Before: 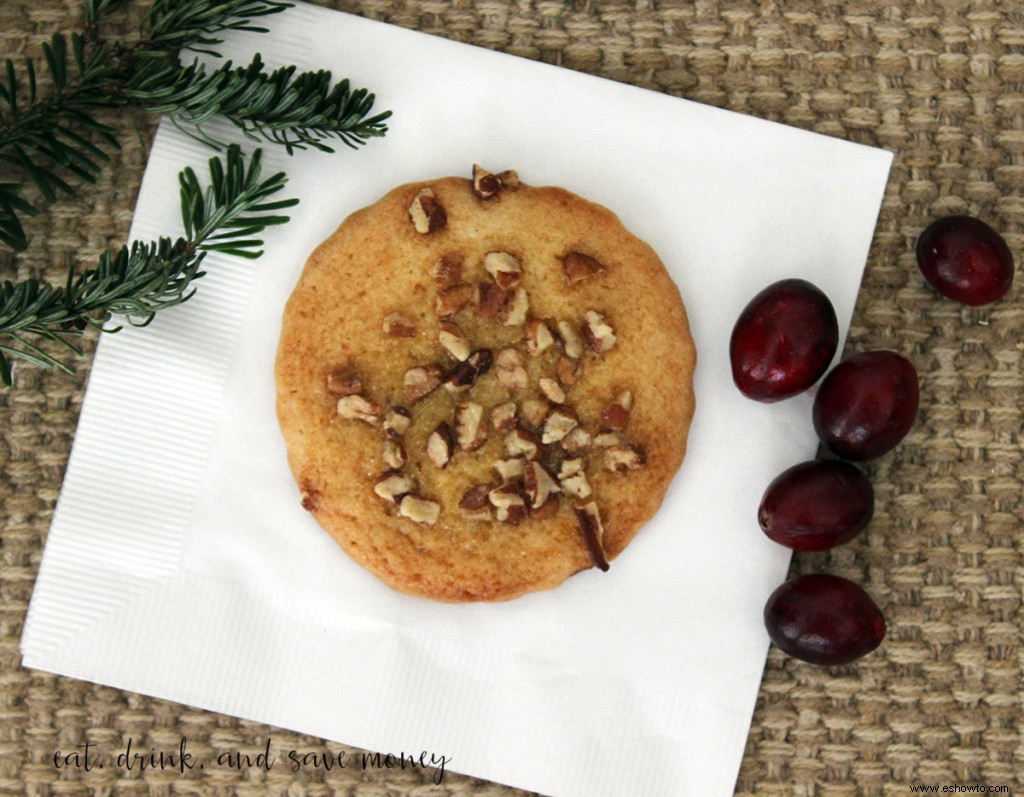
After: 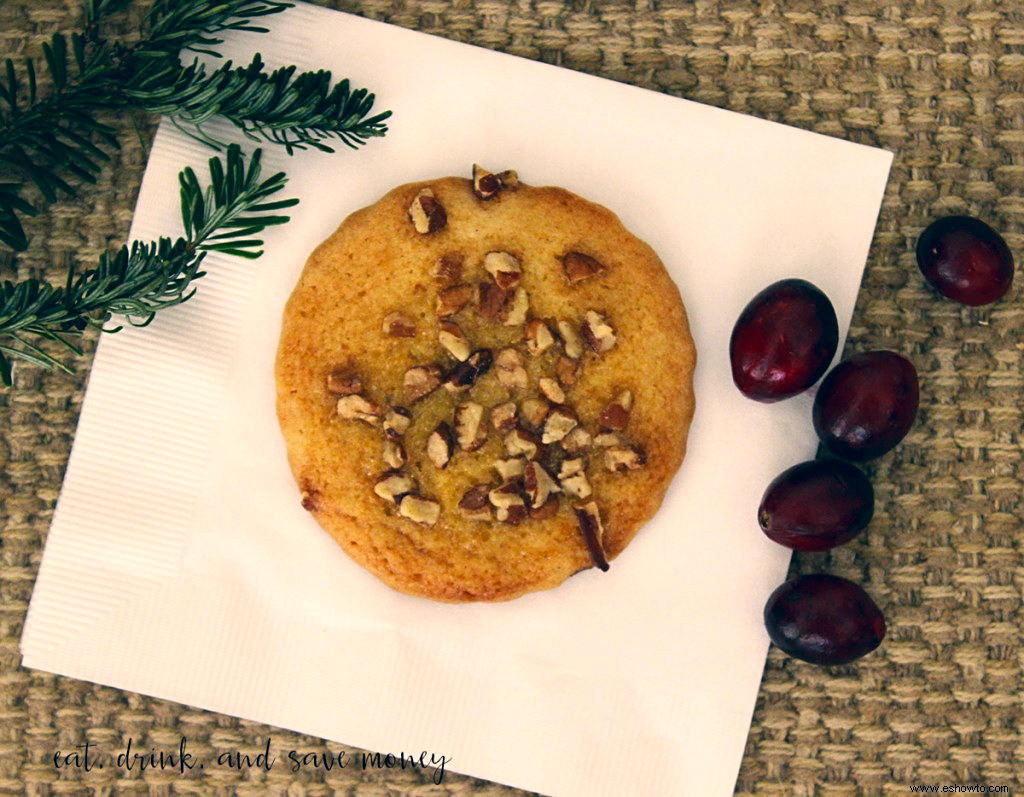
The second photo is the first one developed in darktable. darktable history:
contrast brightness saturation: contrast 0.08, saturation 0.204
color correction: highlights a* 10.37, highlights b* 14.87, shadows a* -9.55, shadows b* -14.88
sharpen: amount 0.21
